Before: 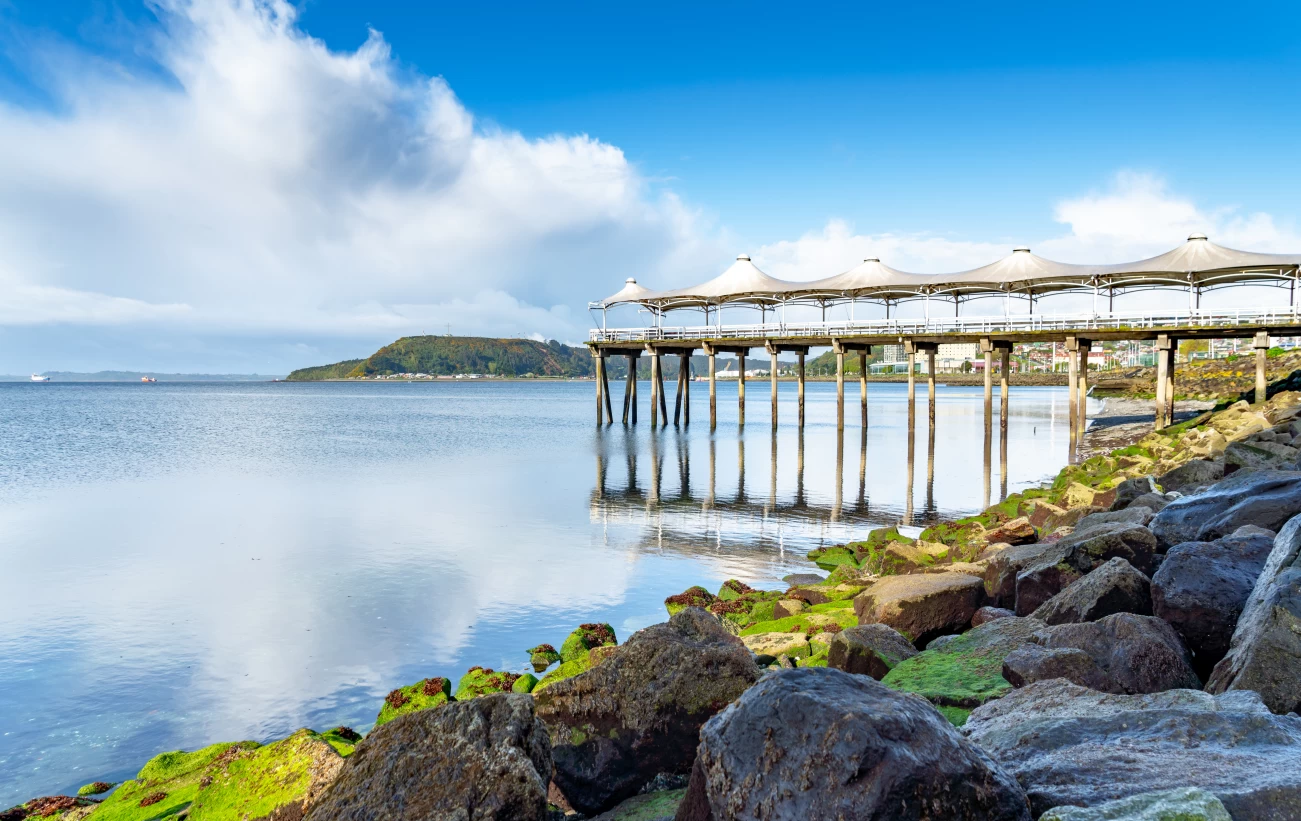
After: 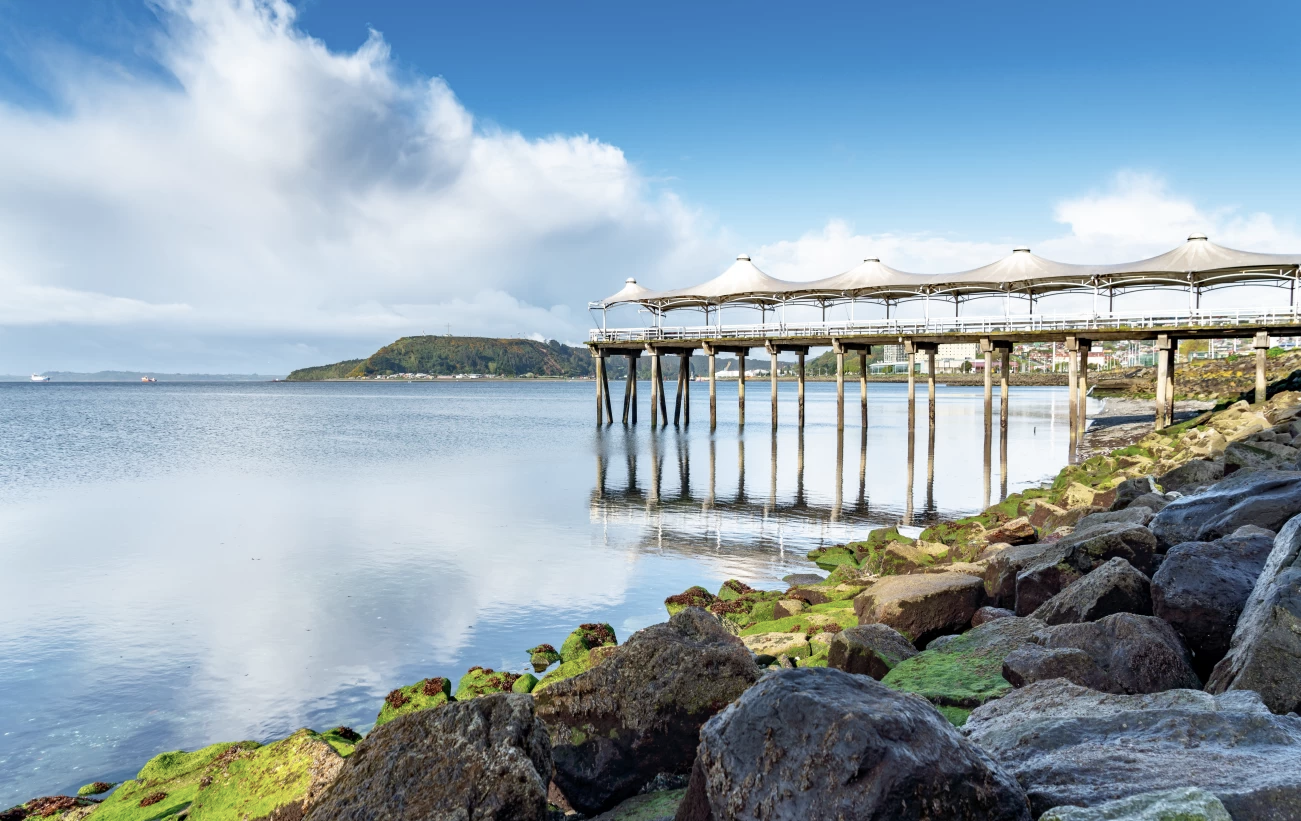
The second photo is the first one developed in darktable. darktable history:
contrast brightness saturation: contrast 0.065, brightness -0.009, saturation -0.239
